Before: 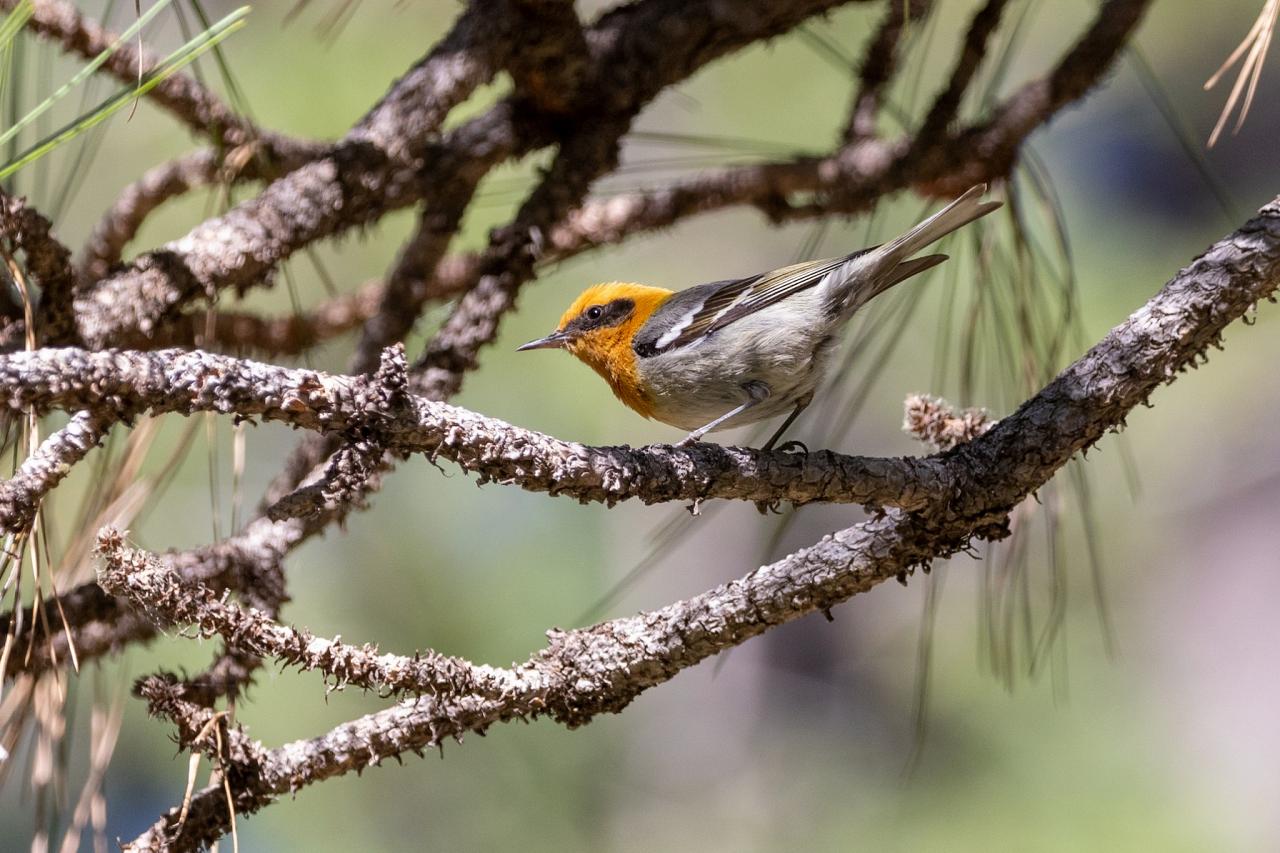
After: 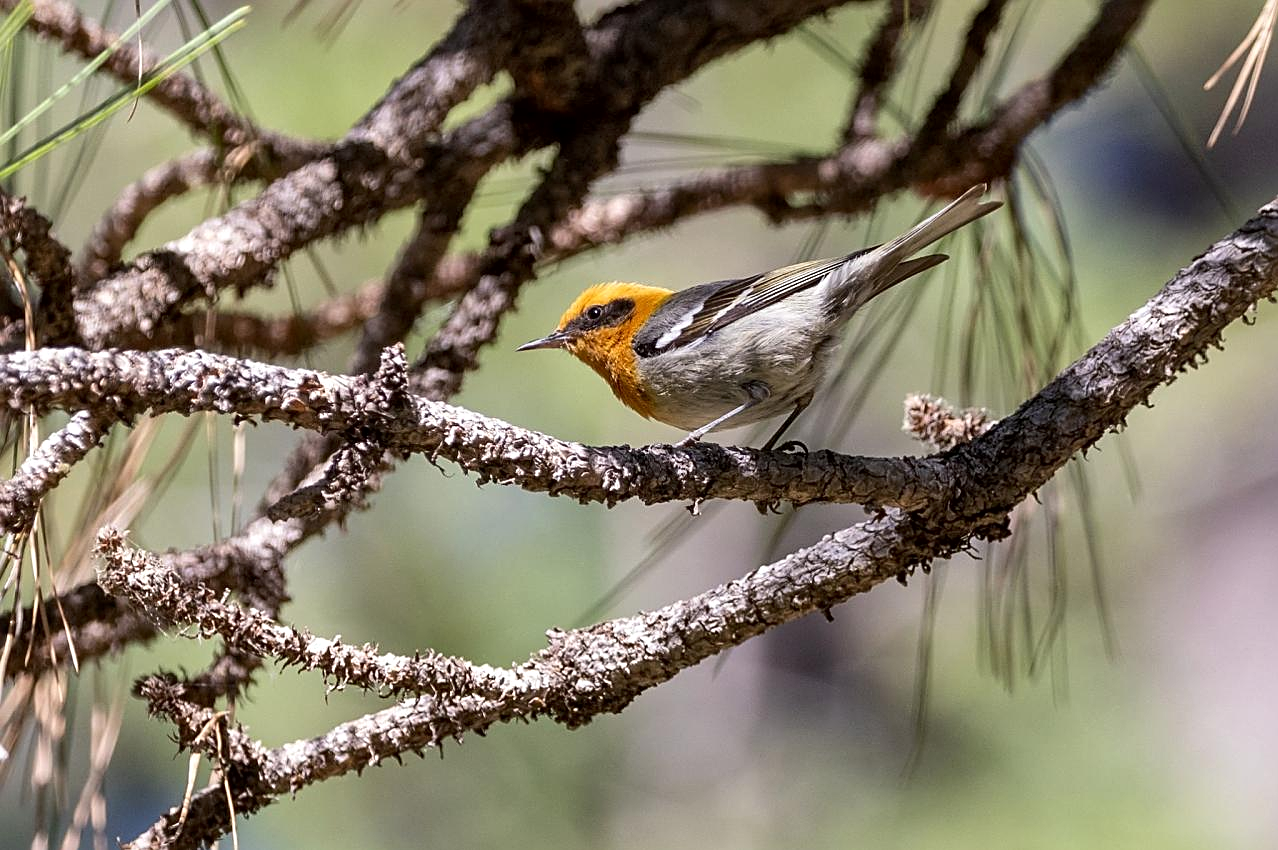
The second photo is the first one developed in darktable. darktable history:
crop: top 0.05%, bottom 0.098%
sharpen: on, module defaults
local contrast: mode bilateral grid, contrast 20, coarseness 50, detail 130%, midtone range 0.2
